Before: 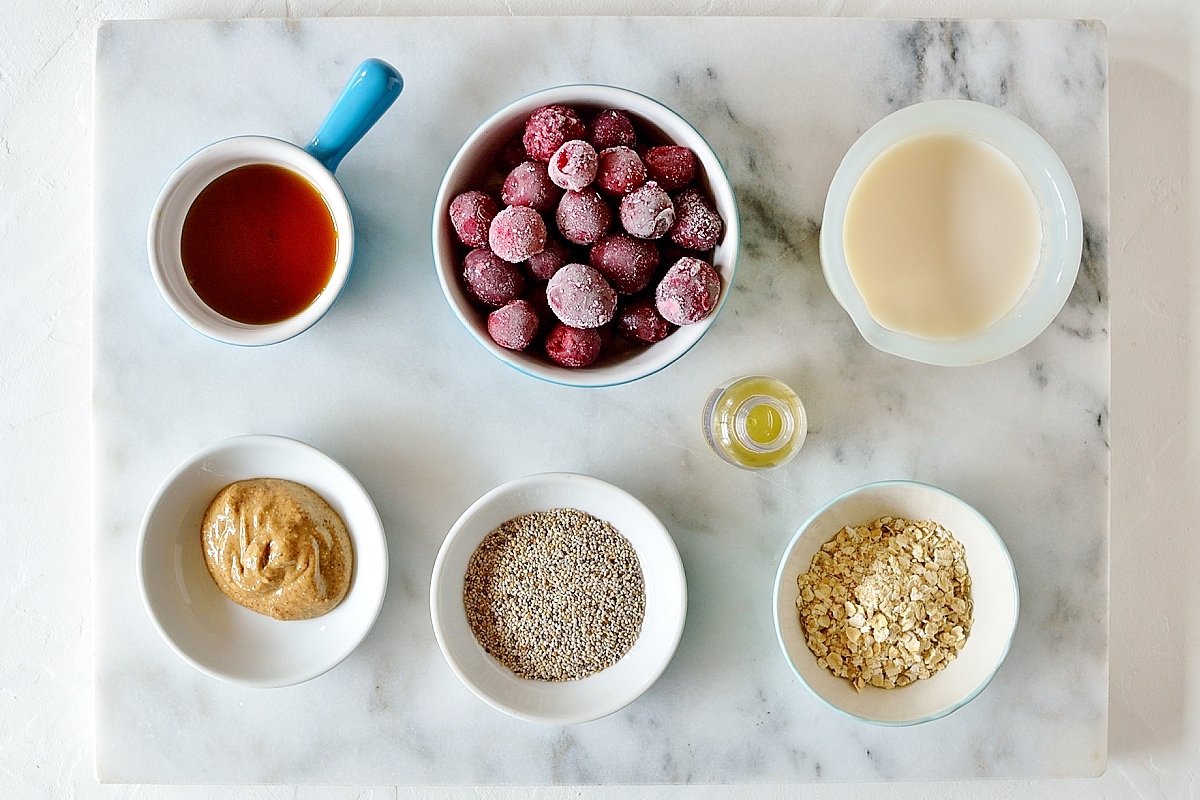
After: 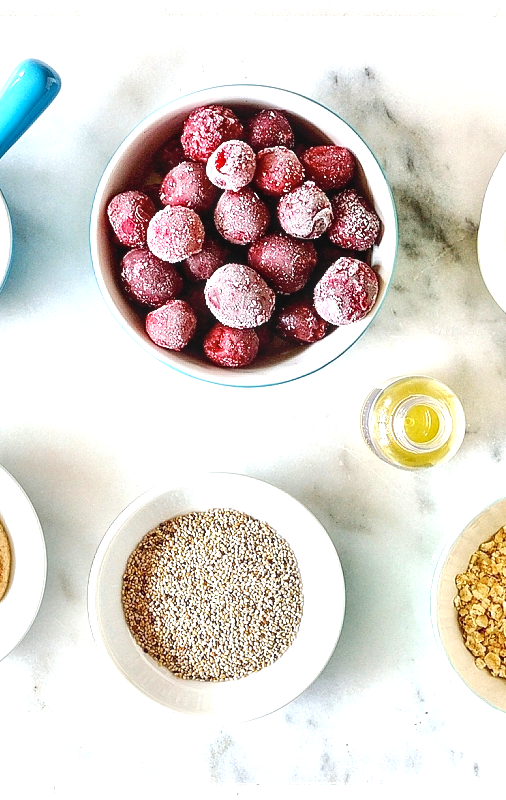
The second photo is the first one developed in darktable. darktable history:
exposure: exposure 0.95 EV, compensate highlight preservation false
crop: left 28.583%, right 29.231%
local contrast: on, module defaults
